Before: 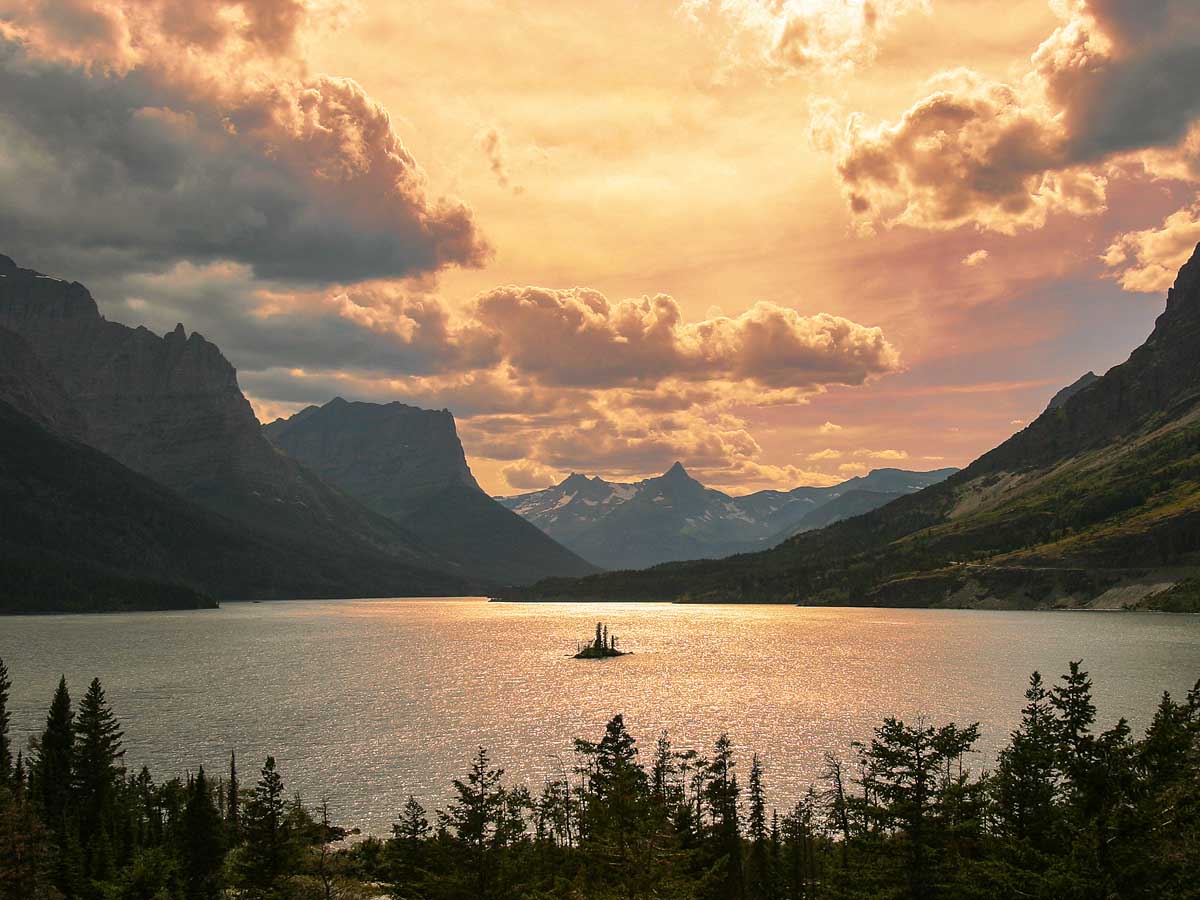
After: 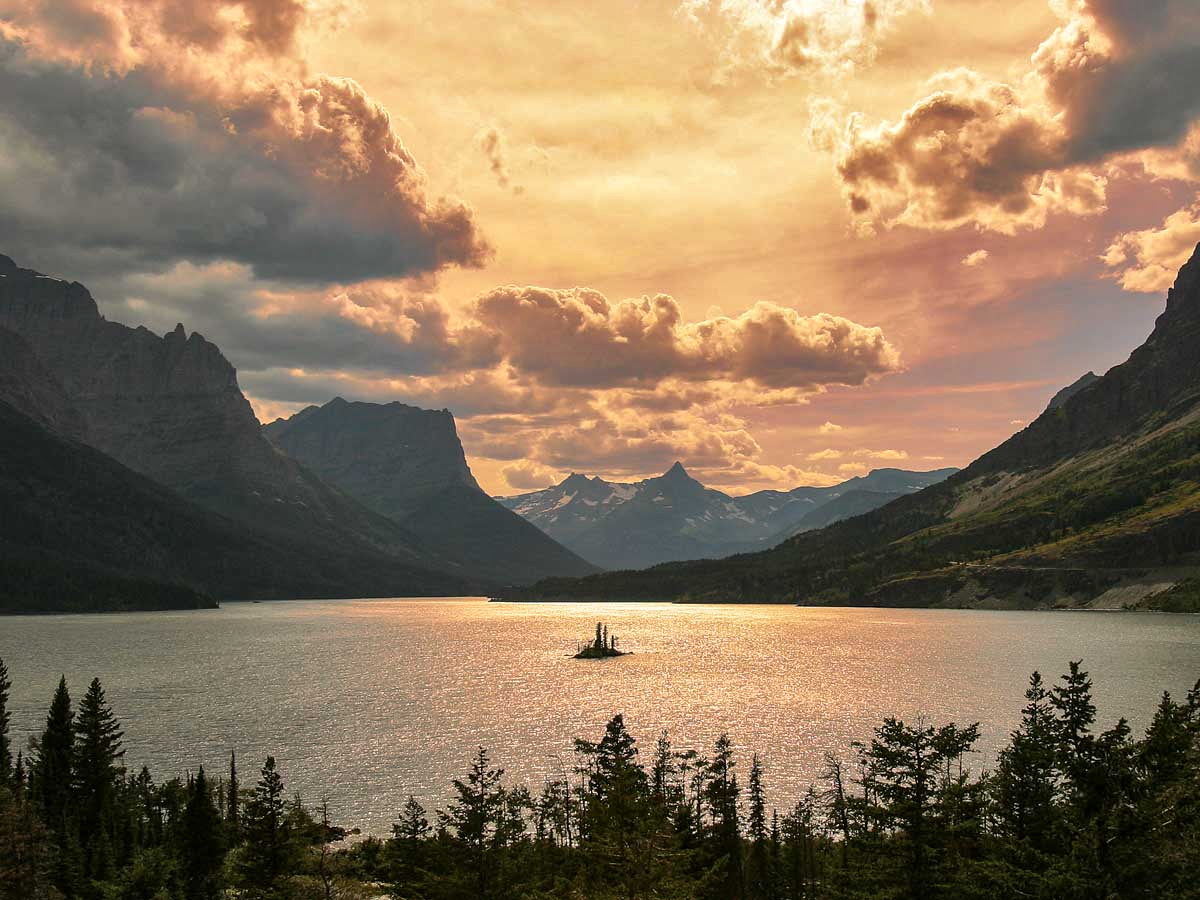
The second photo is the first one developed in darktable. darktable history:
local contrast: mode bilateral grid, contrast 20, coarseness 50, detail 120%, midtone range 0.2
shadows and highlights: shadows 20.91, highlights -35.45, soften with gaussian
